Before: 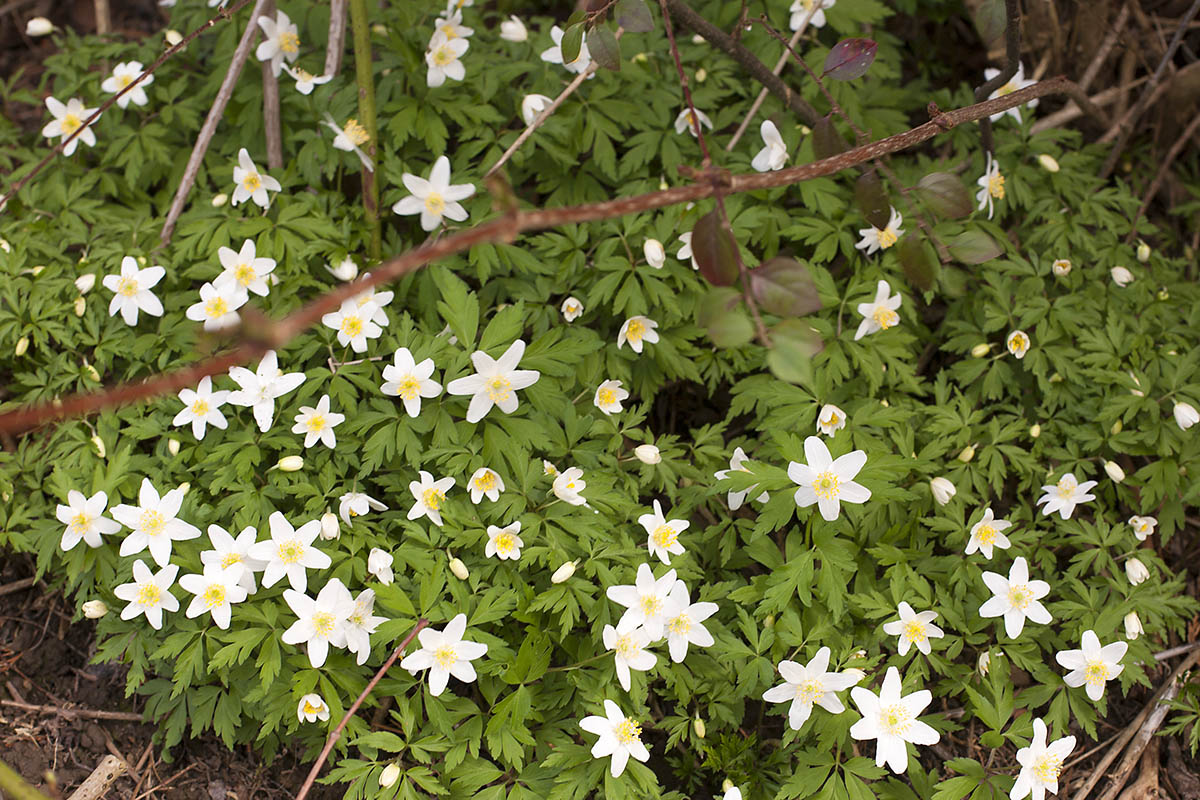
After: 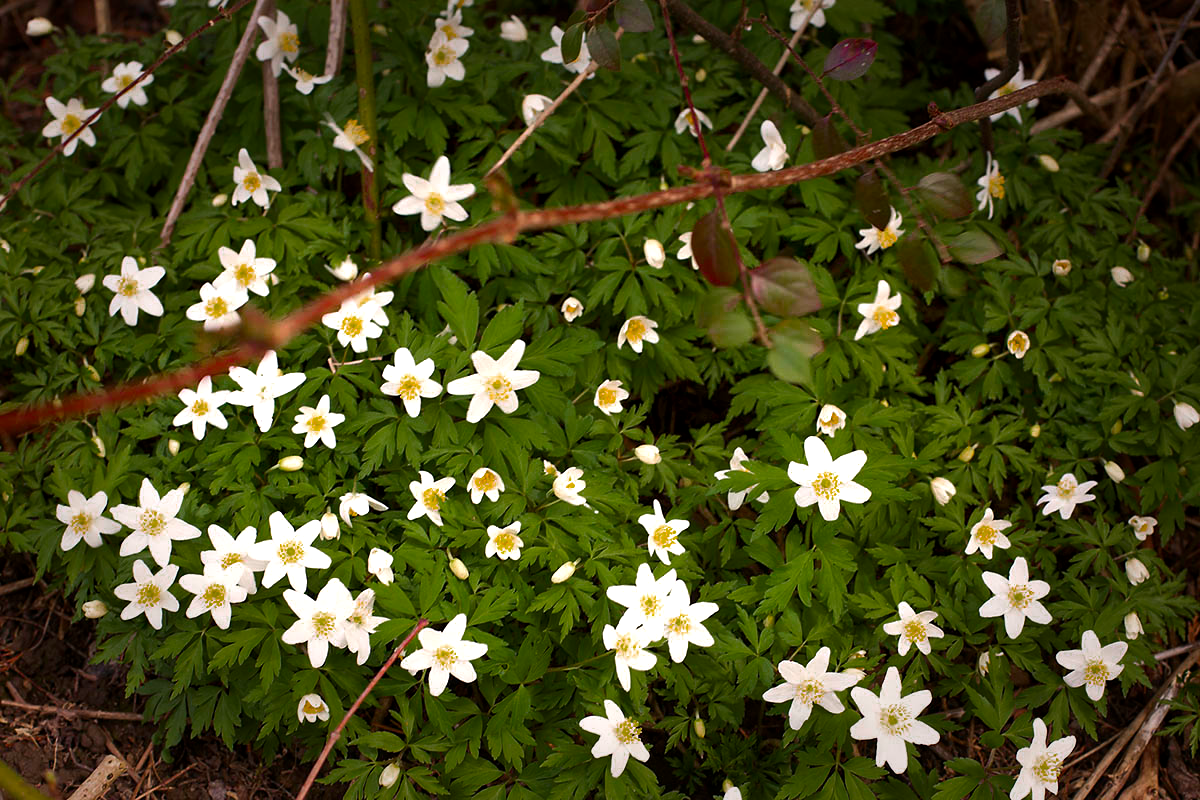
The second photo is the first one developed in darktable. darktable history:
color balance rgb: highlights gain › chroma 1.008%, highlights gain › hue 60.05°, linear chroma grading › shadows -1.802%, linear chroma grading › highlights -14.933%, linear chroma grading › global chroma -9.342%, linear chroma grading › mid-tones -10.27%, perceptual saturation grading › global saturation 29.67%, perceptual brilliance grading › global brilliance 15.232%, perceptual brilliance grading › shadows -35.08%, global vibrance 20%
local contrast: mode bilateral grid, contrast 20, coarseness 49, detail 120%, midtone range 0.2
color zones: curves: ch0 [(0, 0.48) (0.209, 0.398) (0.305, 0.332) (0.429, 0.493) (0.571, 0.5) (0.714, 0.5) (0.857, 0.5) (1, 0.48)]; ch1 [(0, 0.633) (0.143, 0.586) (0.286, 0.489) (0.429, 0.448) (0.571, 0.31) (0.714, 0.335) (0.857, 0.492) (1, 0.633)]; ch2 [(0, 0.448) (0.143, 0.498) (0.286, 0.5) (0.429, 0.5) (0.571, 0.5) (0.714, 0.5) (0.857, 0.5) (1, 0.448)]
vignetting: fall-off start 49.25%, saturation -0.017, automatic ratio true, width/height ratio 1.29, dithering 16-bit output
